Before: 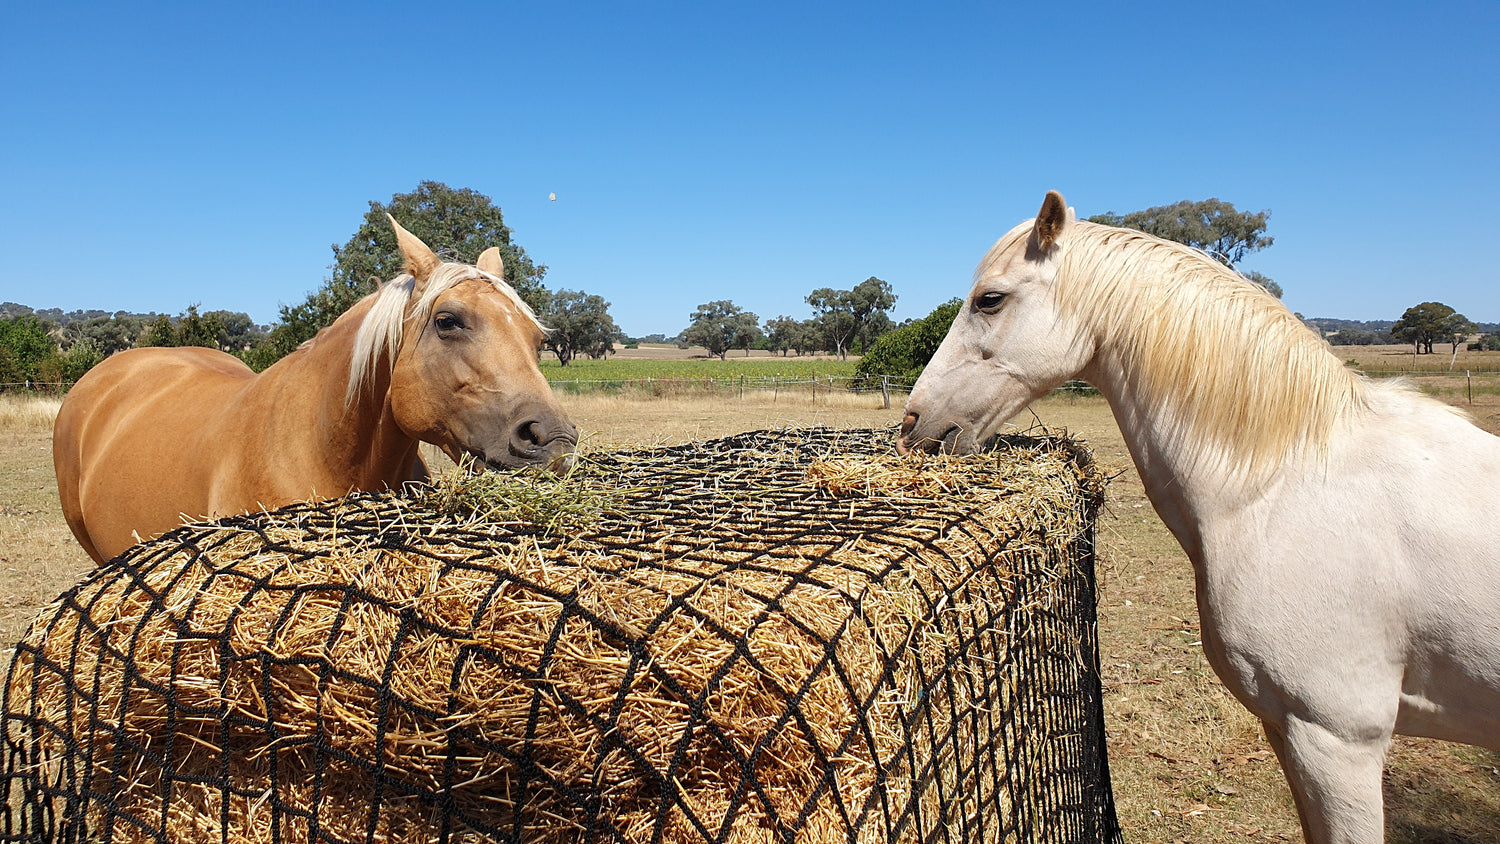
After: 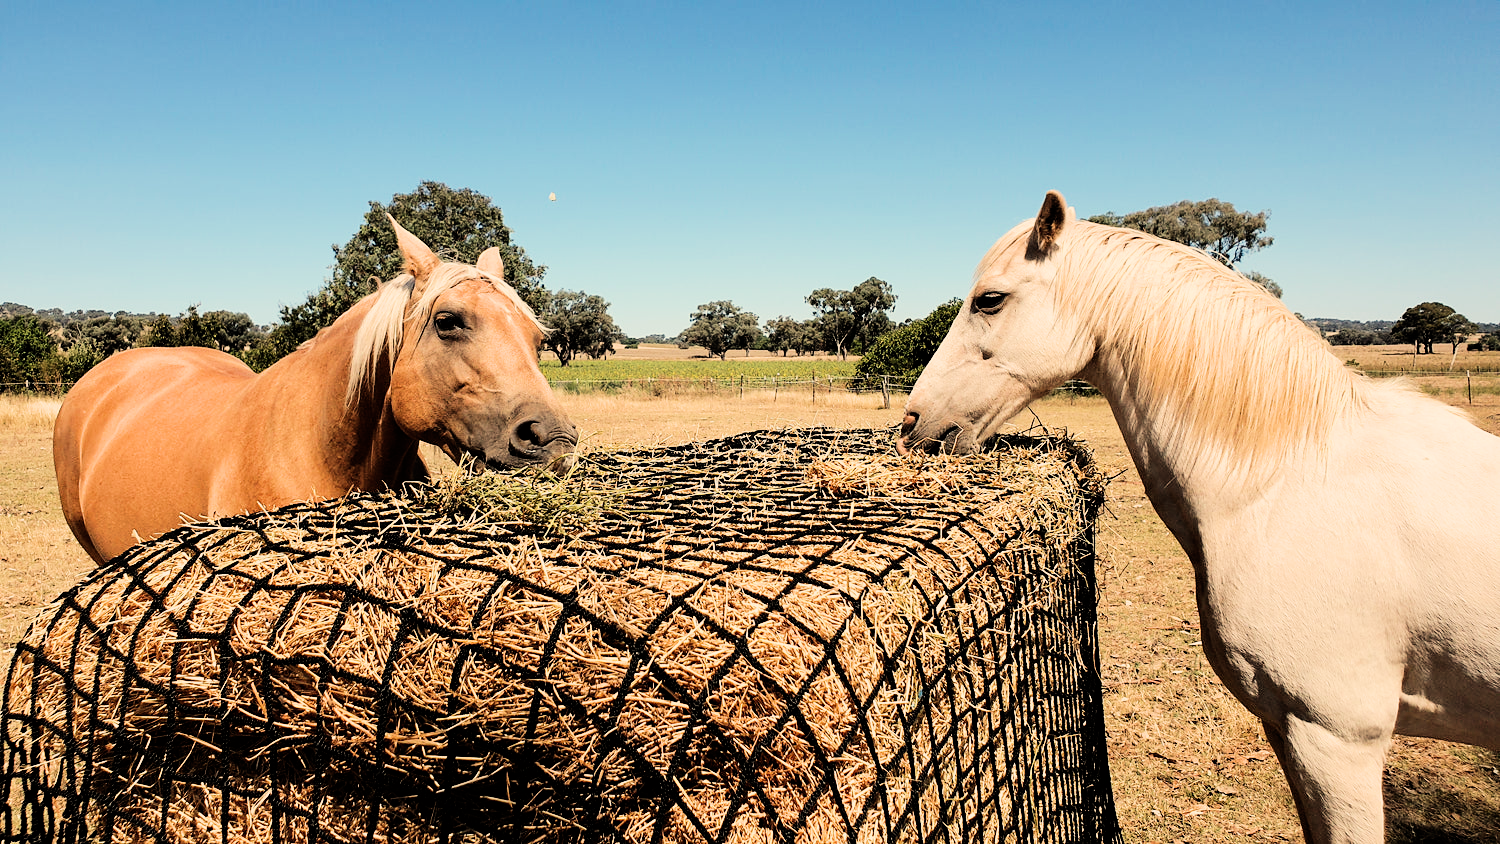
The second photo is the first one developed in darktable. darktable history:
white balance: red 1.123, blue 0.83
tone equalizer: -8 EV -0.75 EV, -7 EV -0.7 EV, -6 EV -0.6 EV, -5 EV -0.4 EV, -3 EV 0.4 EV, -2 EV 0.6 EV, -1 EV 0.7 EV, +0 EV 0.75 EV, edges refinement/feathering 500, mask exposure compensation -1.57 EV, preserve details no
filmic rgb: black relative exposure -5 EV, hardness 2.88, contrast 1.3
